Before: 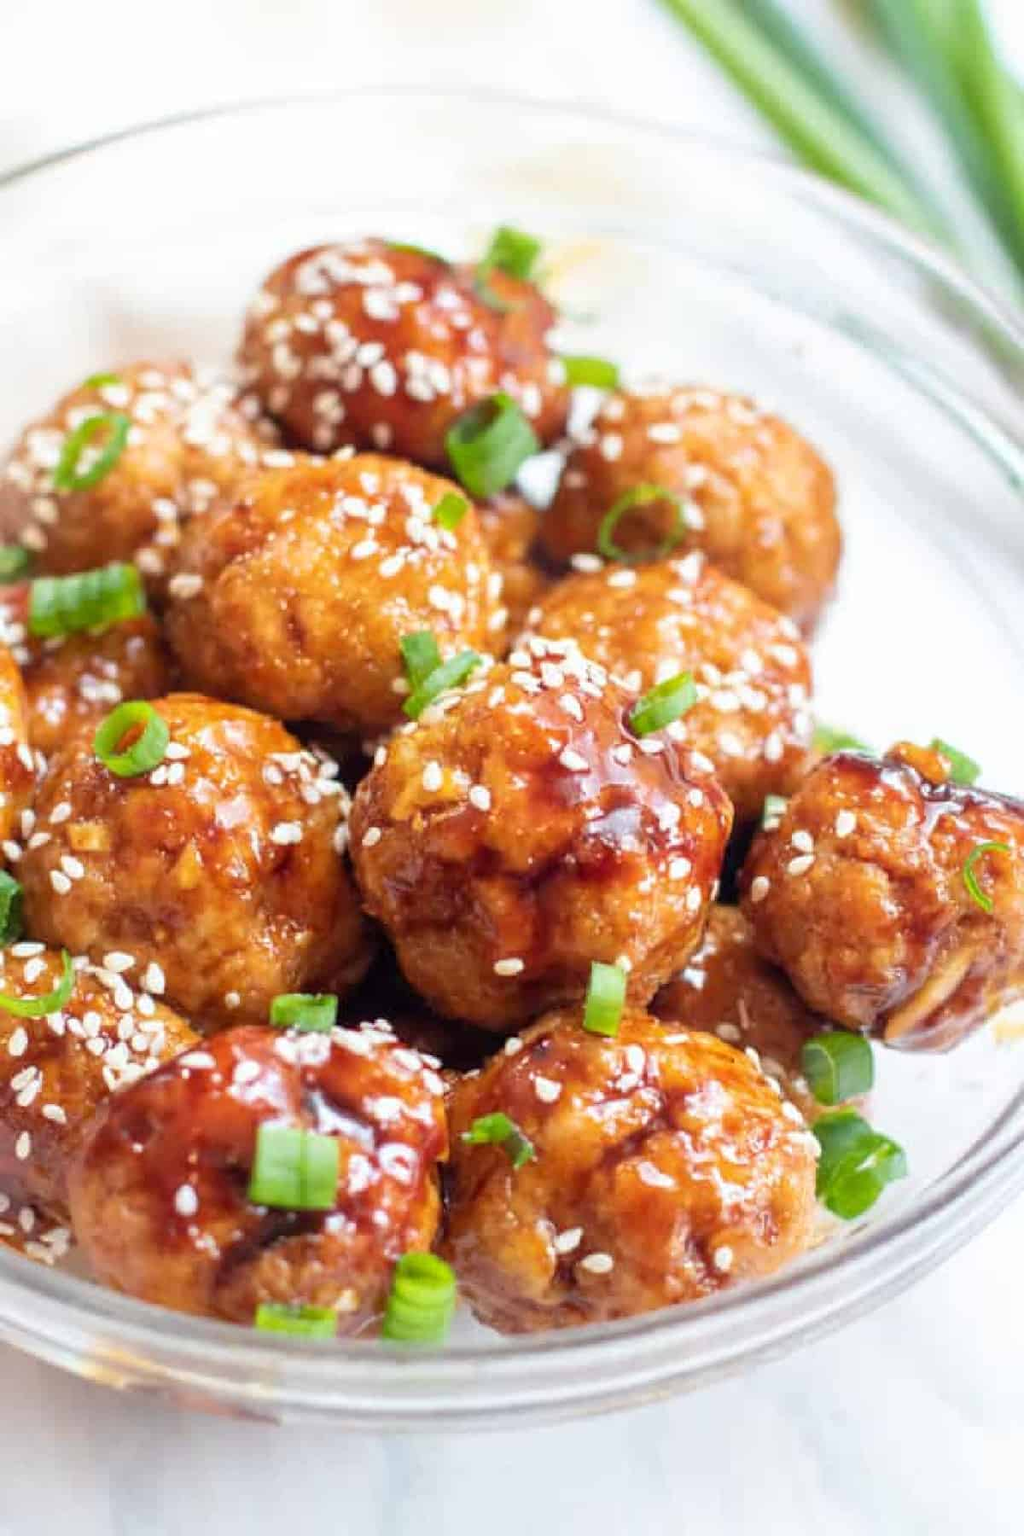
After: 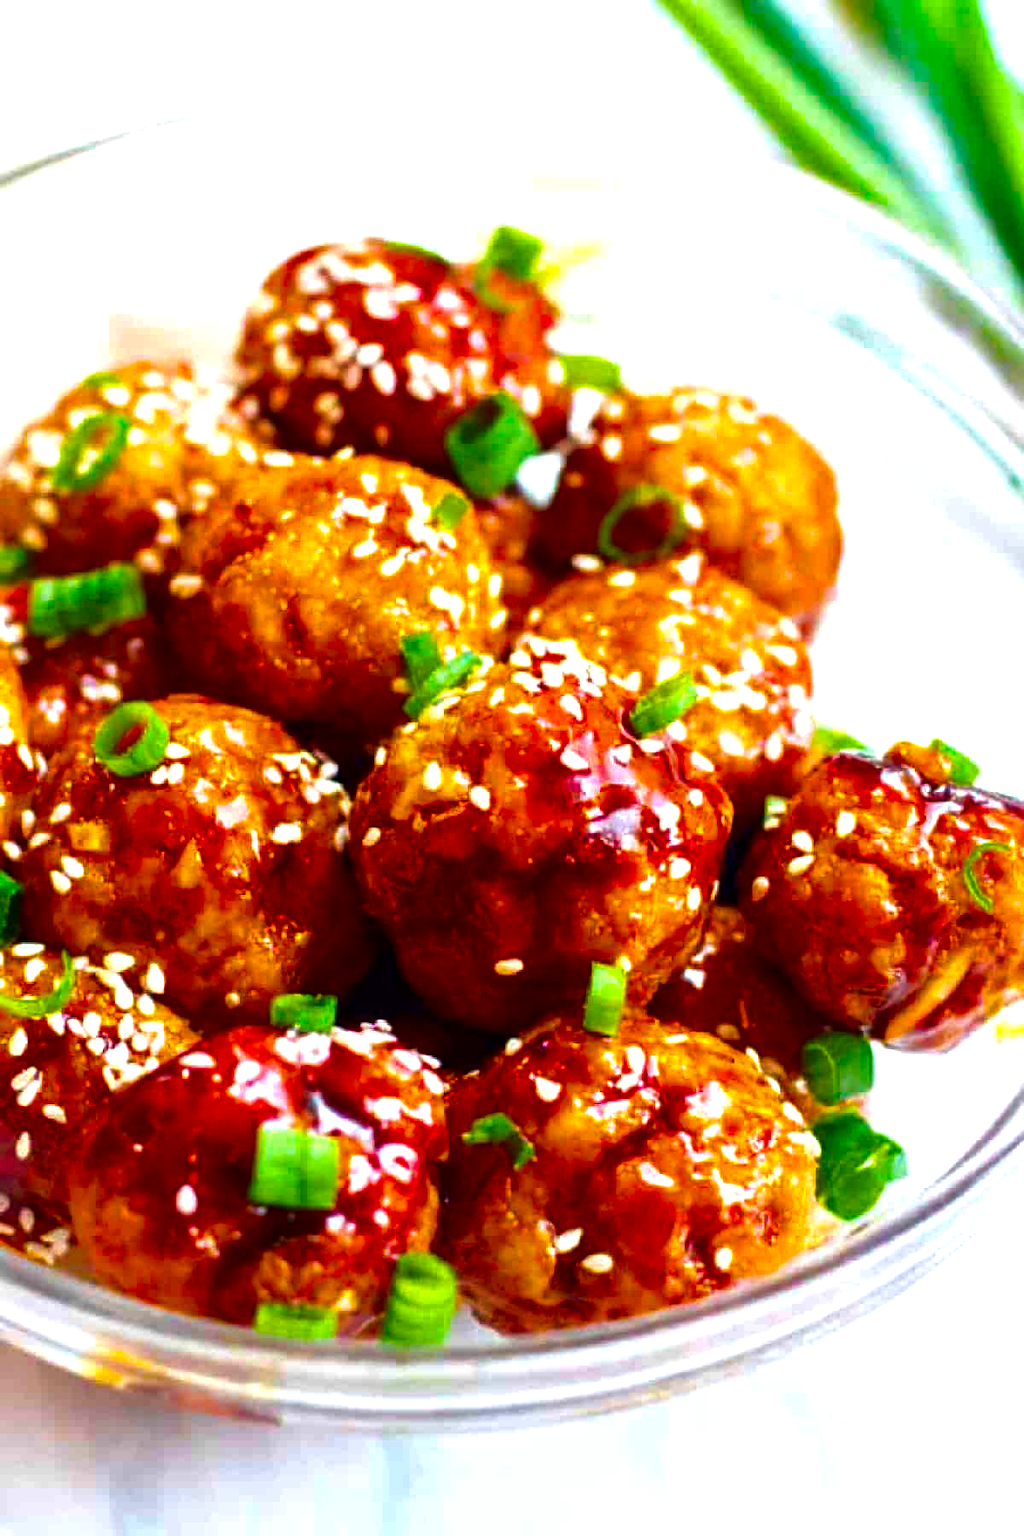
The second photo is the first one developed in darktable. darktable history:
contrast brightness saturation: contrast 0.085, brightness -0.607, saturation 0.169
color balance rgb: shadows lift › luminance -9.64%, linear chroma grading › shadows -39.951%, linear chroma grading › highlights 39.306%, linear chroma grading › global chroma 45.59%, linear chroma grading › mid-tones -29.992%, perceptual saturation grading › global saturation 19.769%, perceptual brilliance grading › mid-tones 10.712%, perceptual brilliance grading › shadows 14.724%
tone equalizer: -8 EV -0.378 EV, -7 EV -0.391 EV, -6 EV -0.356 EV, -5 EV -0.213 EV, -3 EV 0.191 EV, -2 EV 0.31 EV, -1 EV 0.398 EV, +0 EV 0.409 EV
